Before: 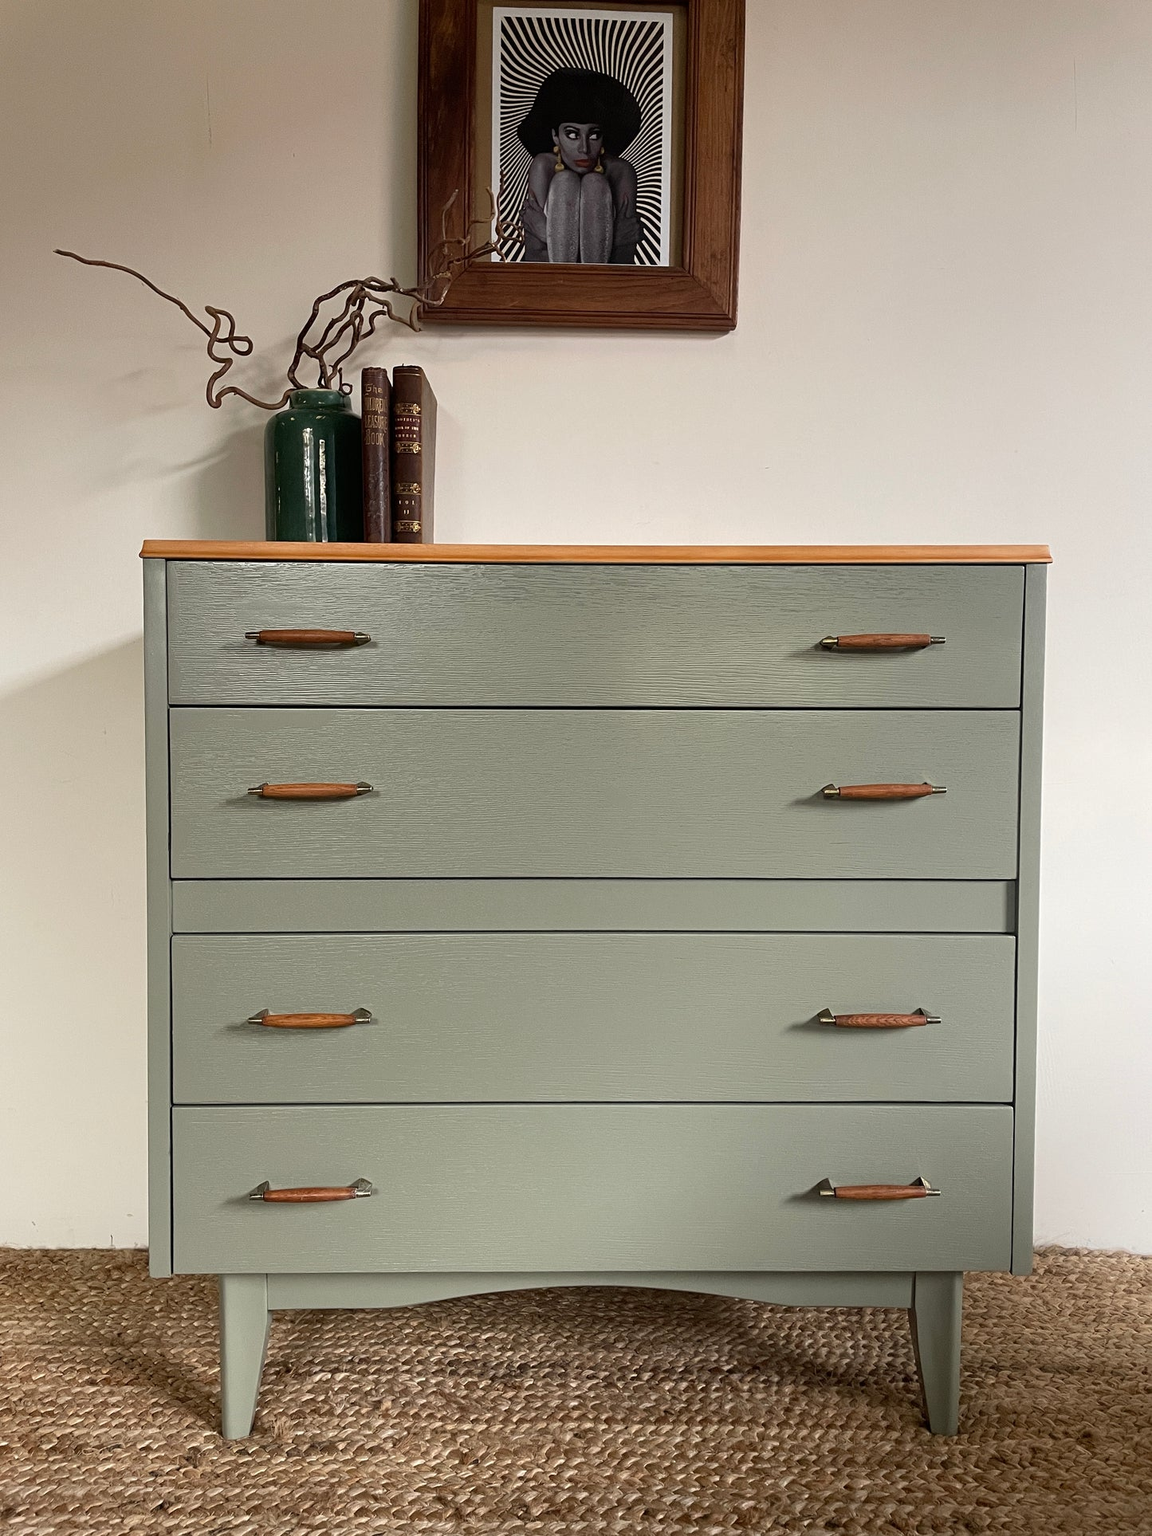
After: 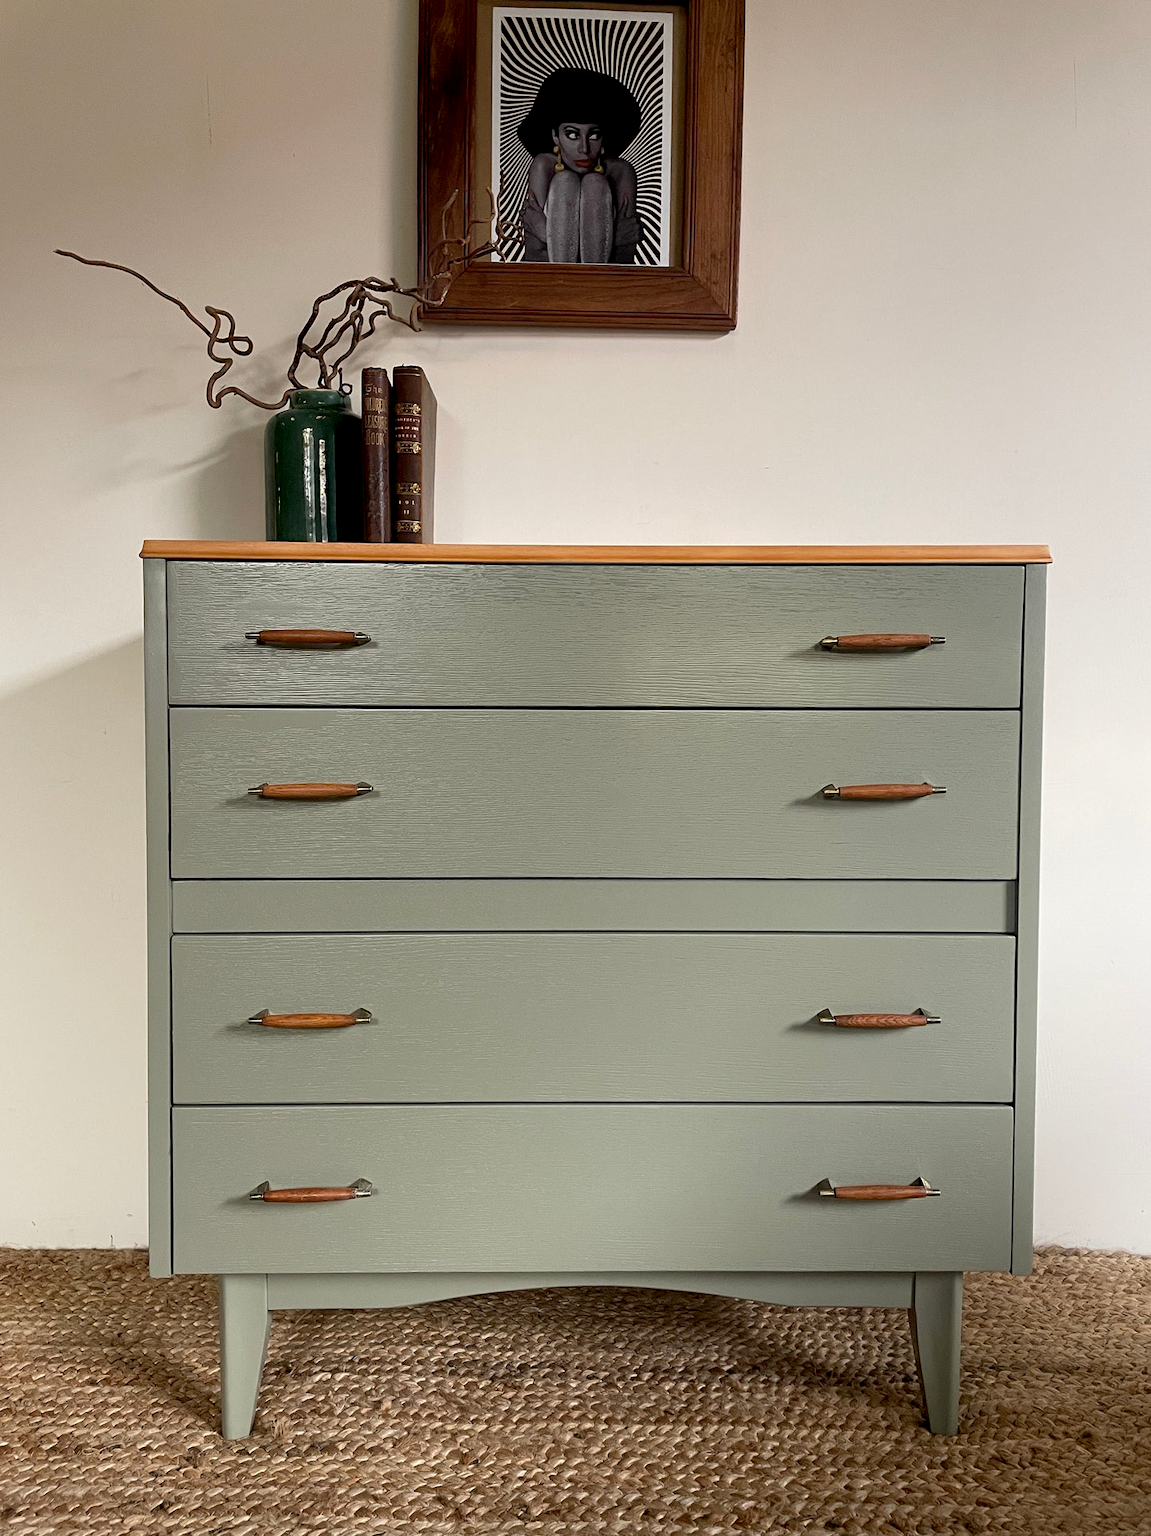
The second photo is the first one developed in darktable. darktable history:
exposure: black level correction 0.005, exposure 0.015 EV, compensate highlight preservation false
